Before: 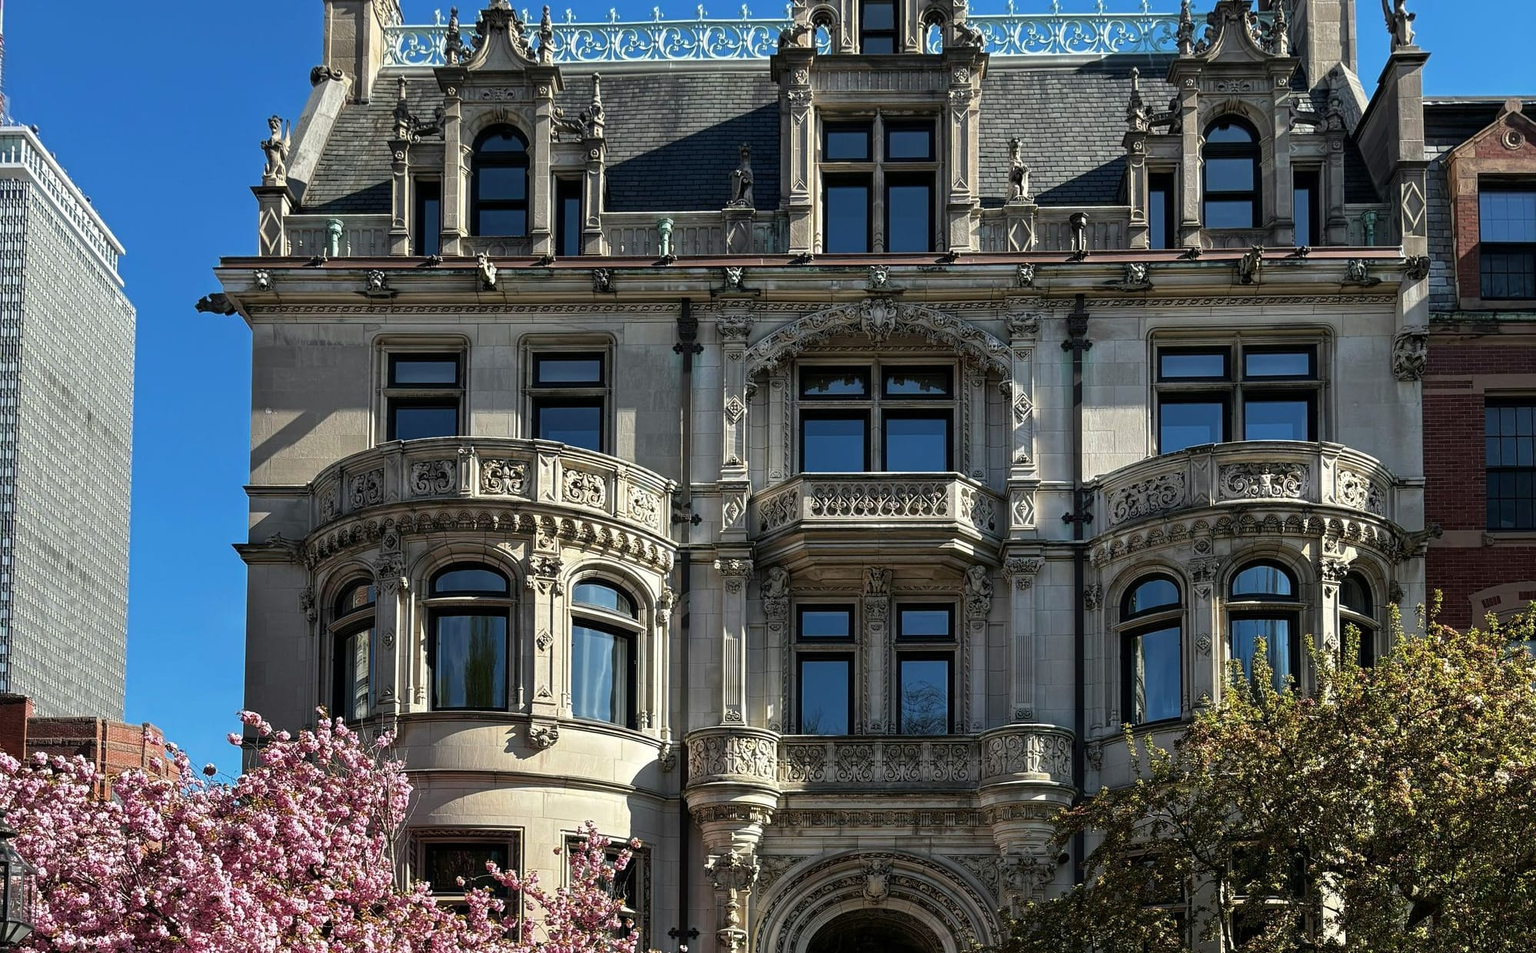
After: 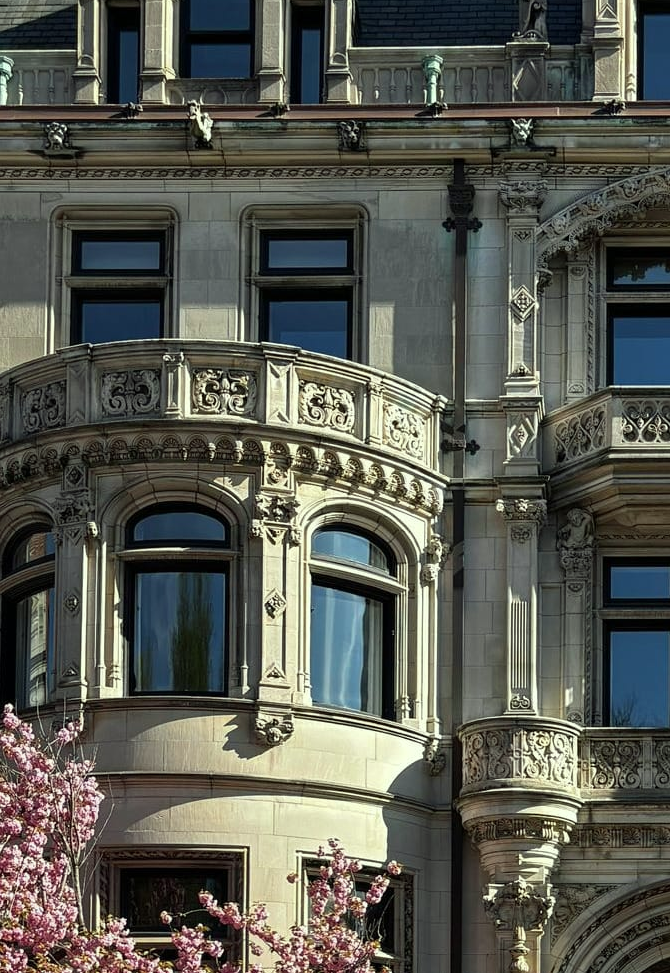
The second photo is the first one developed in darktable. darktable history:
crop and rotate: left 21.77%, top 18.528%, right 44.676%, bottom 2.997%
color correction: highlights a* -4.73, highlights b* 5.06, saturation 0.97
